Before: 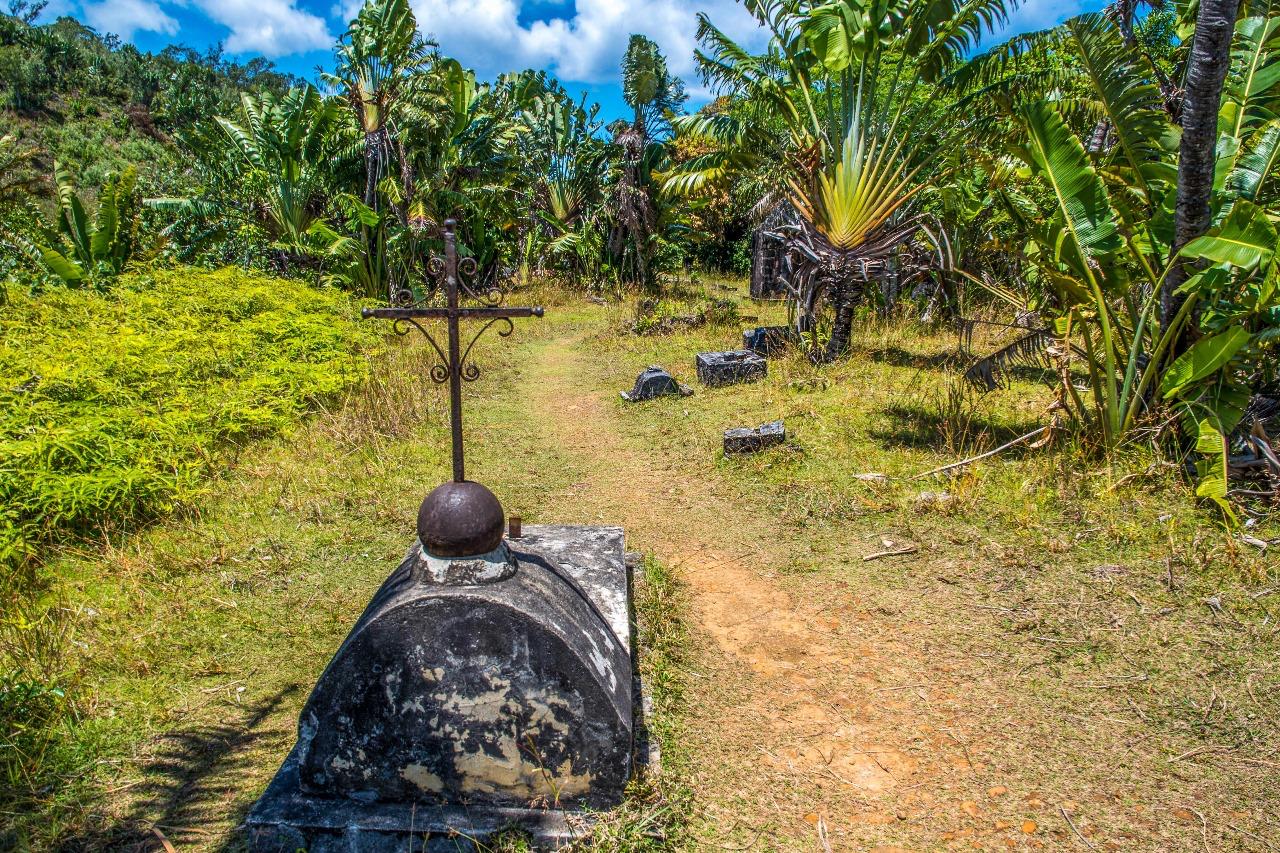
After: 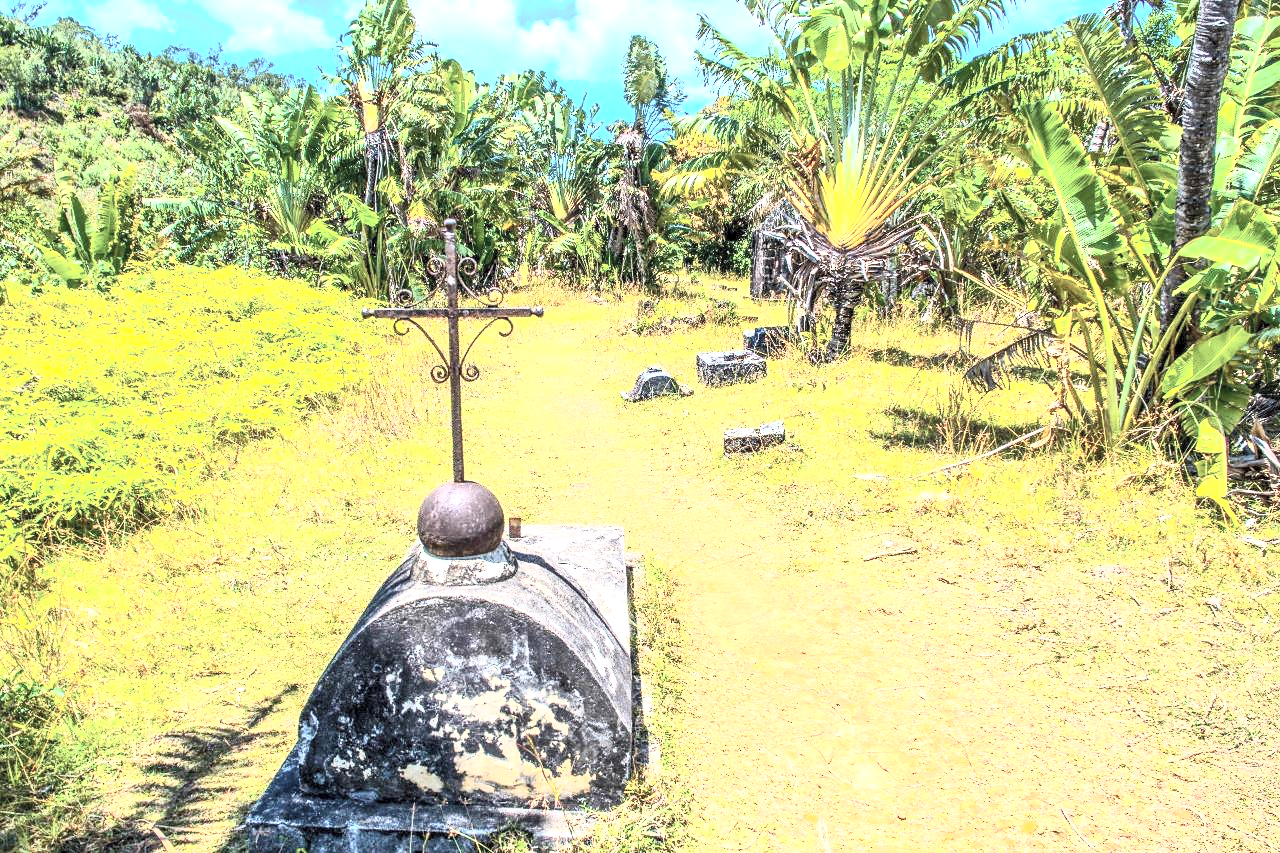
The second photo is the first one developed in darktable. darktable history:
contrast brightness saturation: contrast 0.437, brightness 0.562, saturation -0.192
exposure: black level correction 0.001, exposure 1.398 EV, compensate highlight preservation false
